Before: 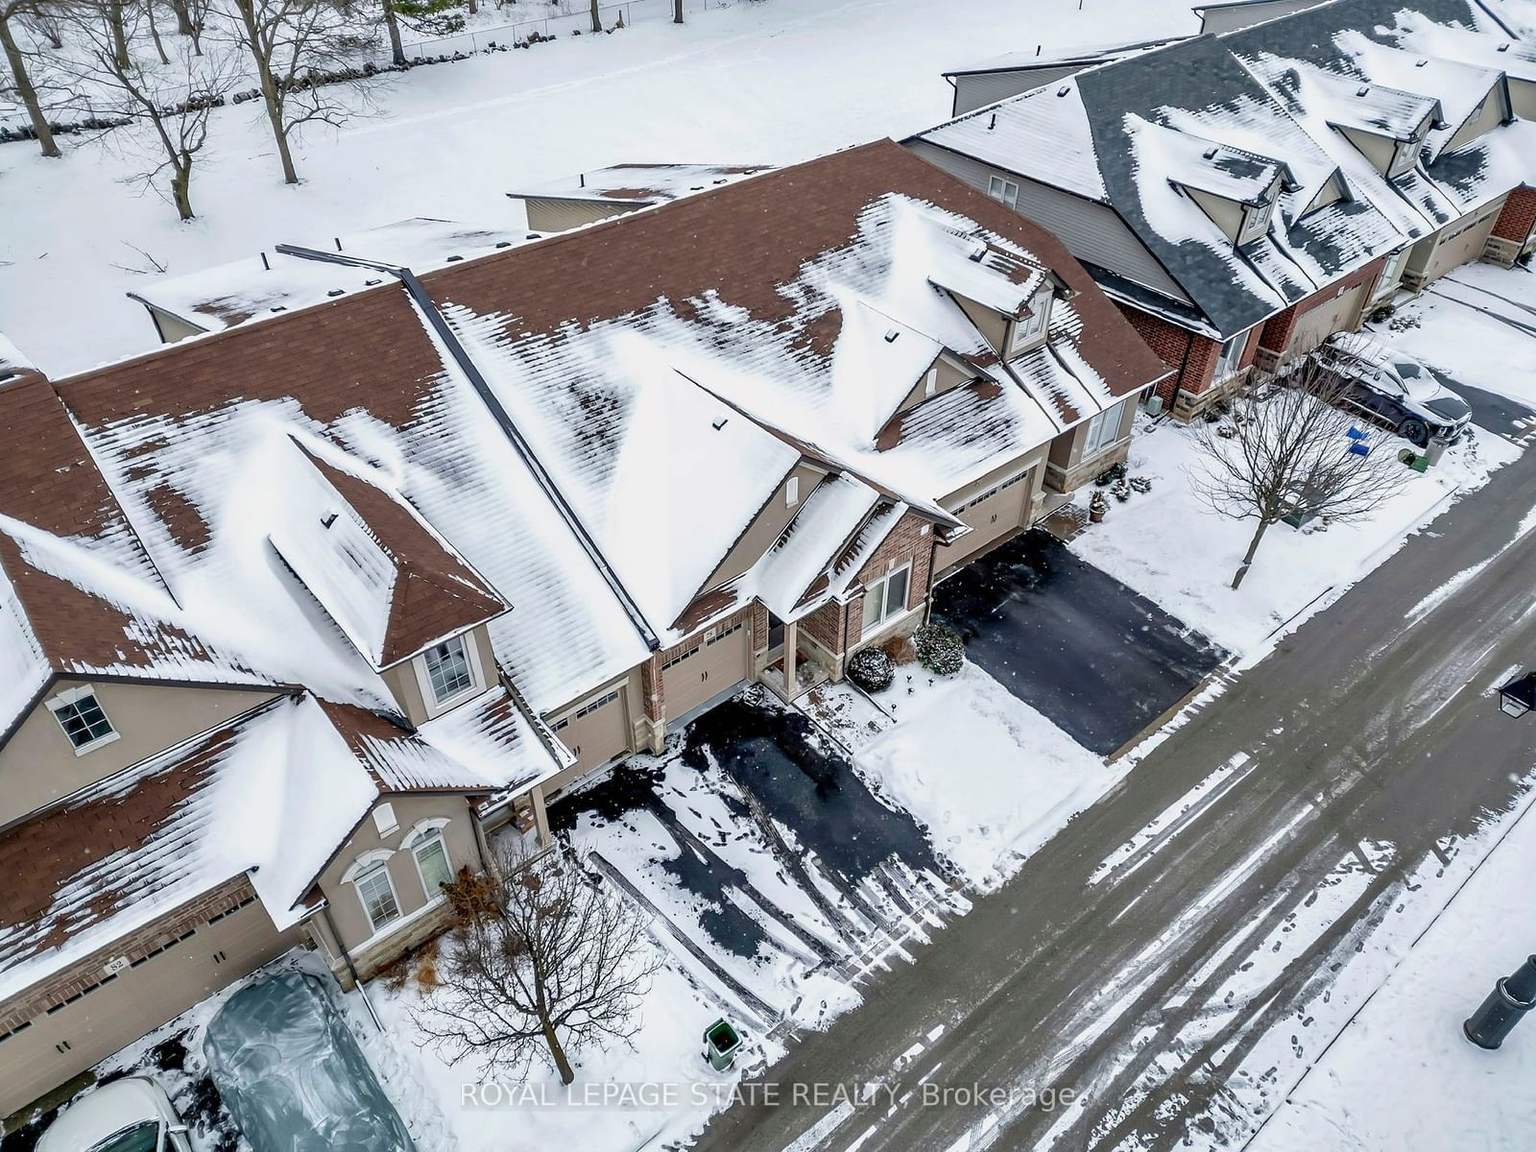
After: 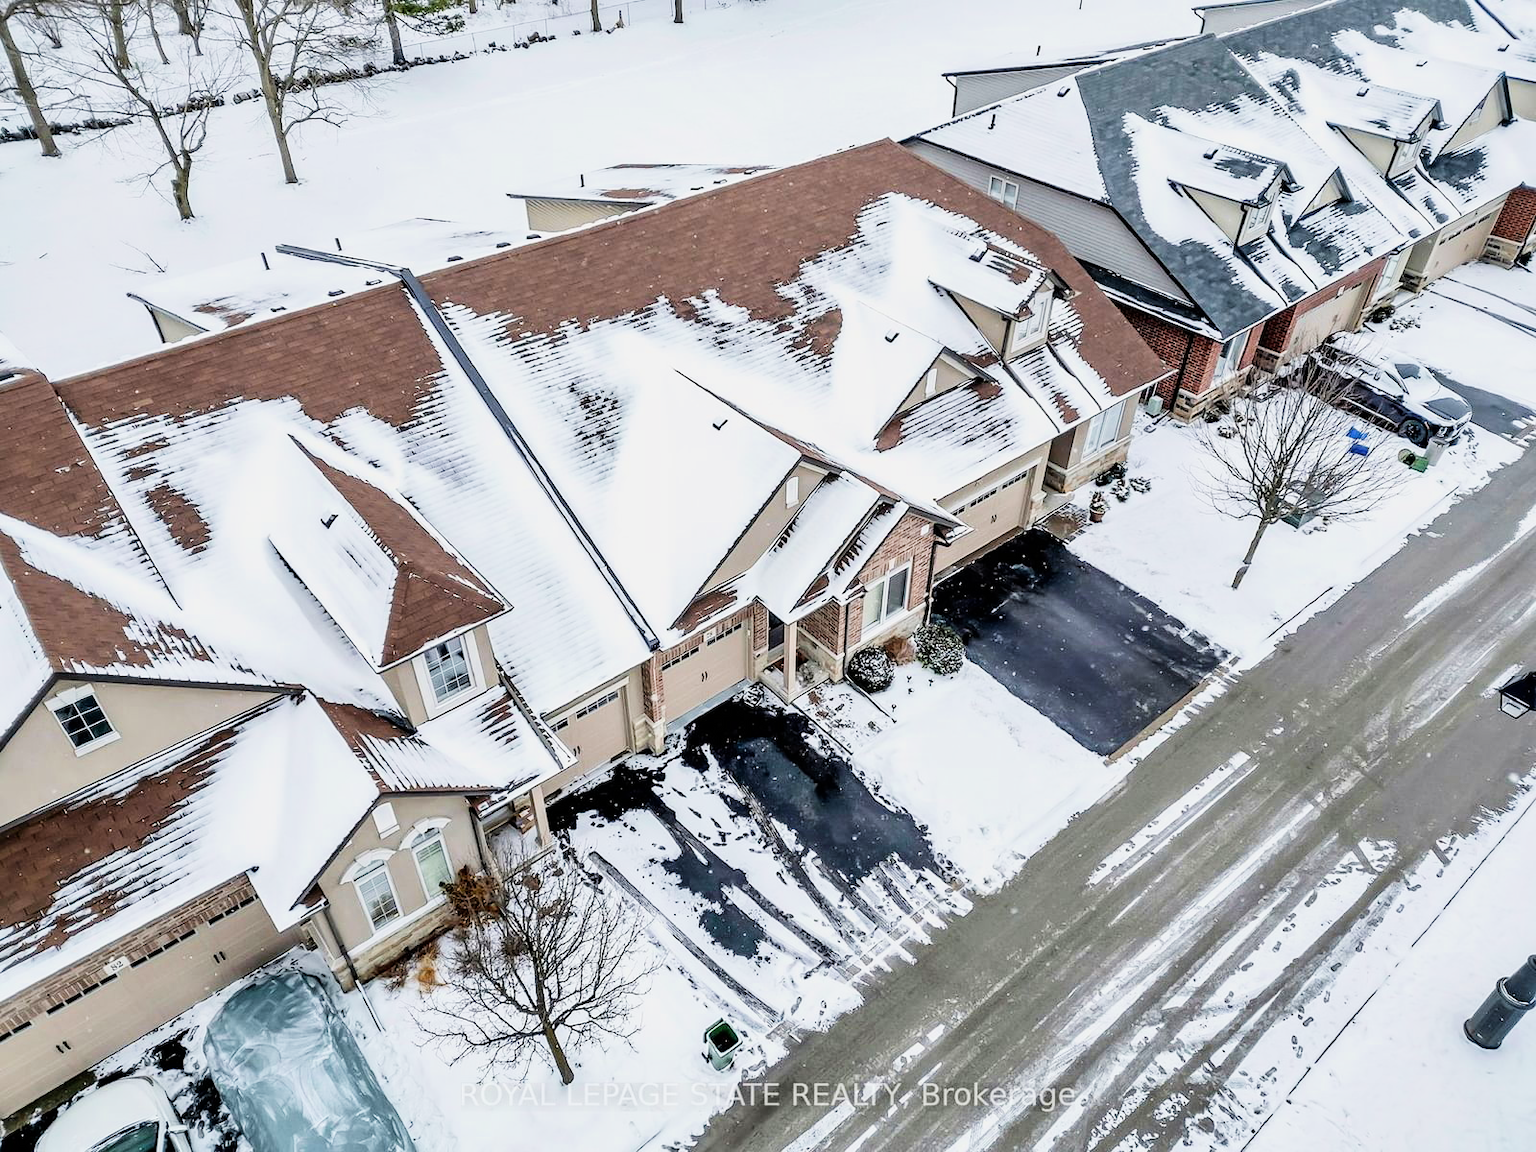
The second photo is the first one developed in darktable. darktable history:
filmic rgb: black relative exposure -7.5 EV, white relative exposure 5 EV, hardness 3.31, contrast 1.3, contrast in shadows safe
color correction: saturation 0.99
exposure: black level correction 0, exposure 0.877 EV, compensate exposure bias true, compensate highlight preservation false
